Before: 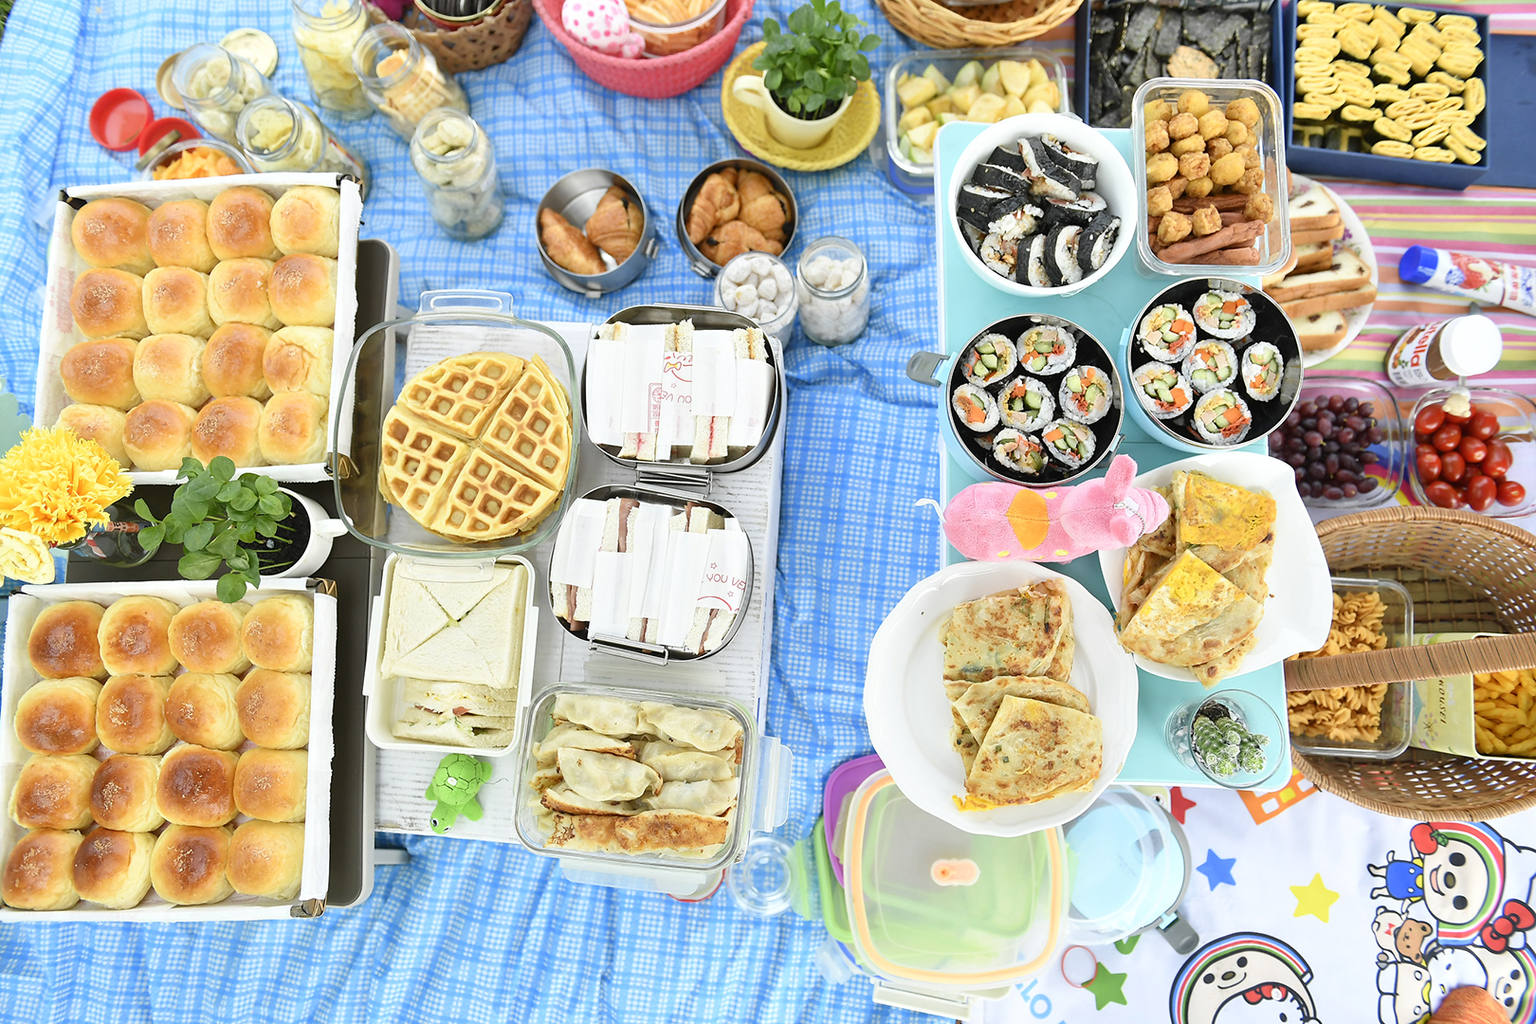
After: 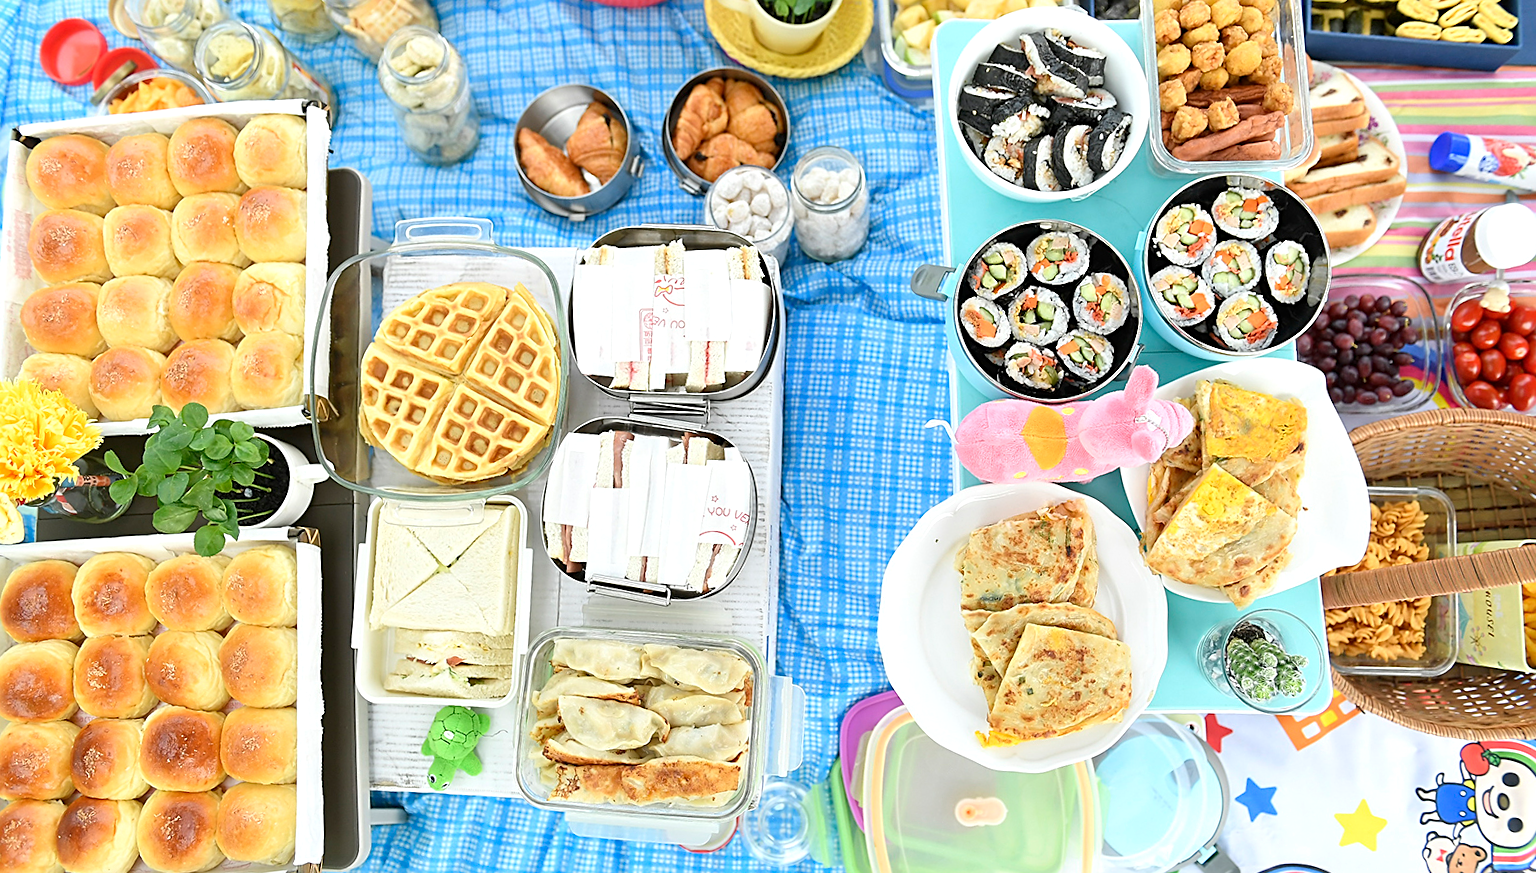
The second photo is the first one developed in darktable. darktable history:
exposure: exposure 0.131 EV, compensate highlight preservation false
rotate and perspective: rotation -2.12°, lens shift (vertical) 0.009, lens shift (horizontal) -0.008, automatic cropping original format, crop left 0.036, crop right 0.964, crop top 0.05, crop bottom 0.959
sharpen: on, module defaults
crop: top 7.625%, bottom 8.027%
white balance: emerald 1
